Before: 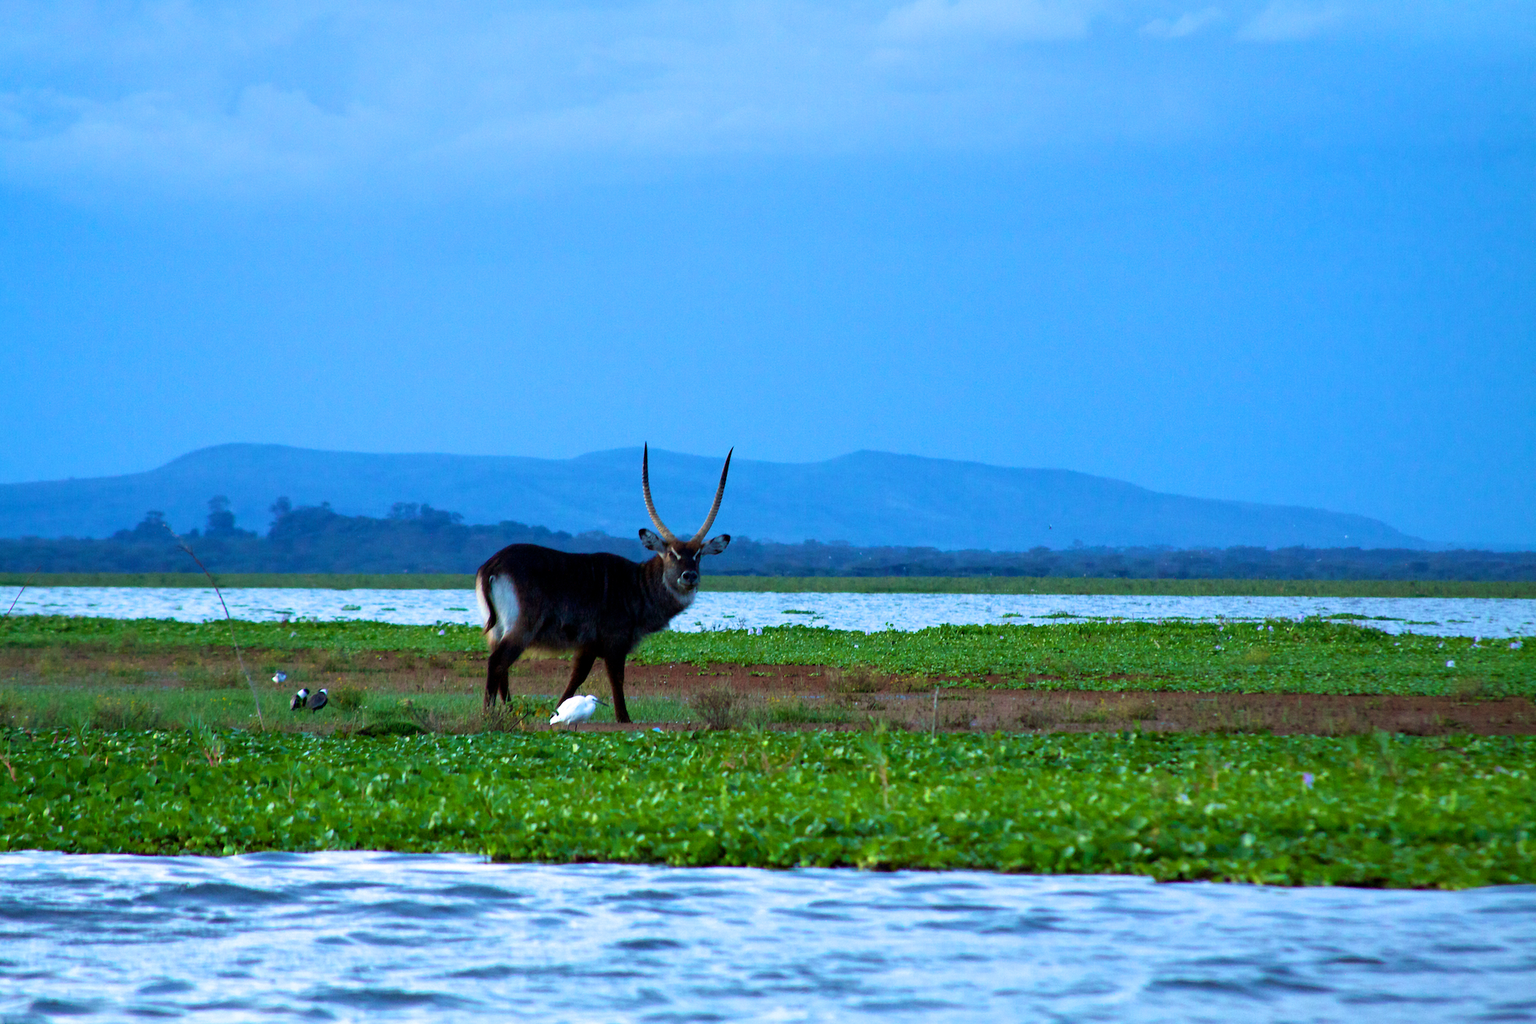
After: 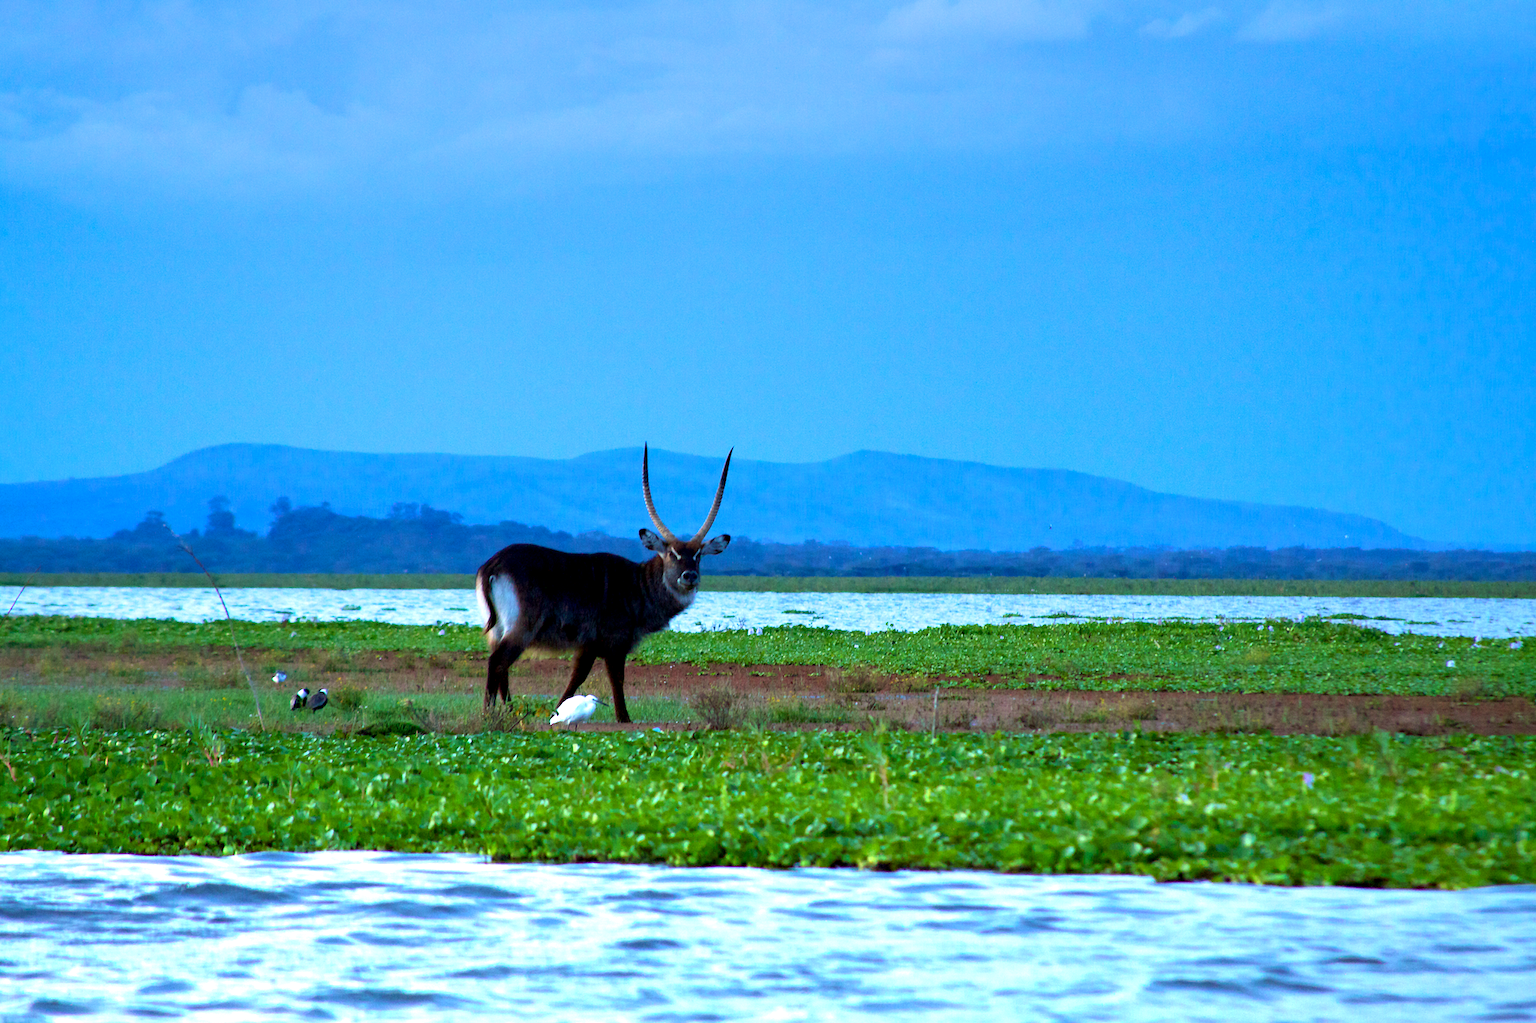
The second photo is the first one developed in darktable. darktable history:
exposure: black level correction 0.001, exposure 0.675 EV, compensate highlight preservation false
graduated density: hue 238.83°, saturation 50%
